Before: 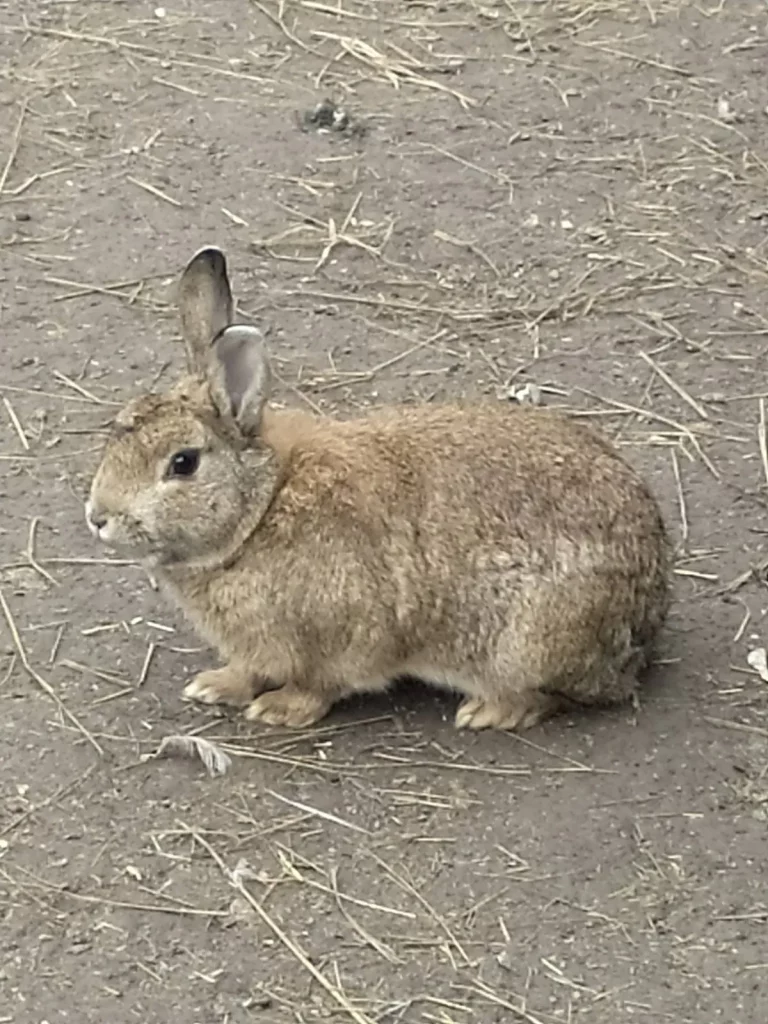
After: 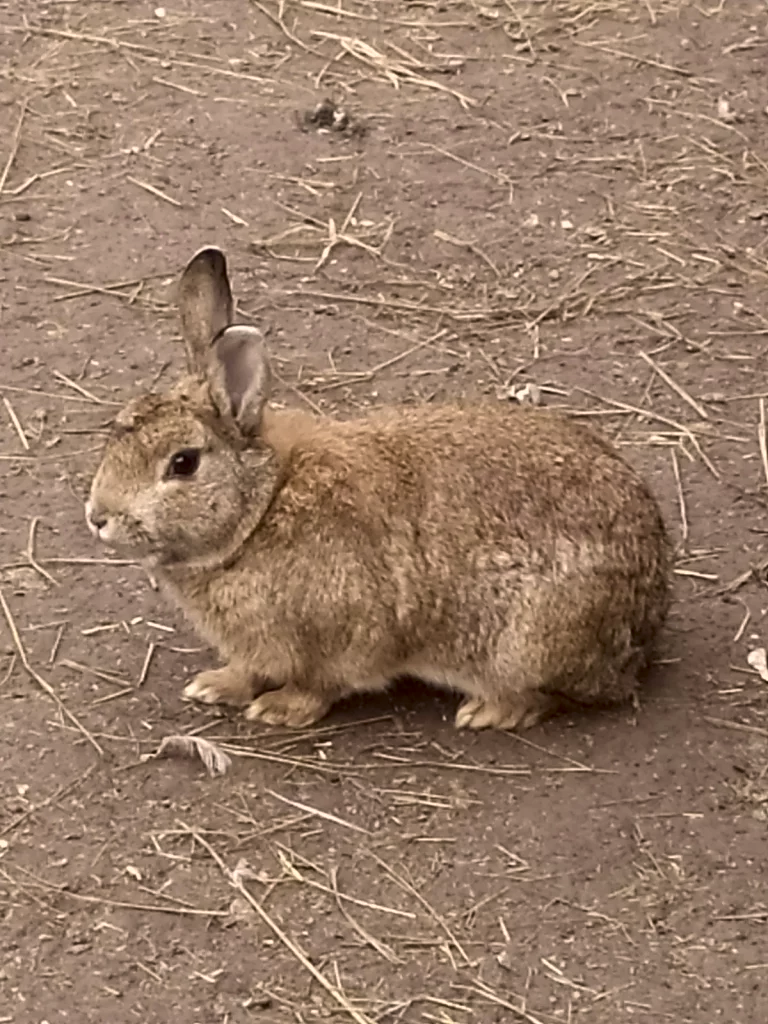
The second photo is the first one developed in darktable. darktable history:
exposure: compensate highlight preservation false
color correction: highlights a* 10.21, highlights b* 9.79, shadows a* 8.61, shadows b* 7.88, saturation 0.8
contrast brightness saturation: contrast 0.07, brightness -0.14, saturation 0.11
